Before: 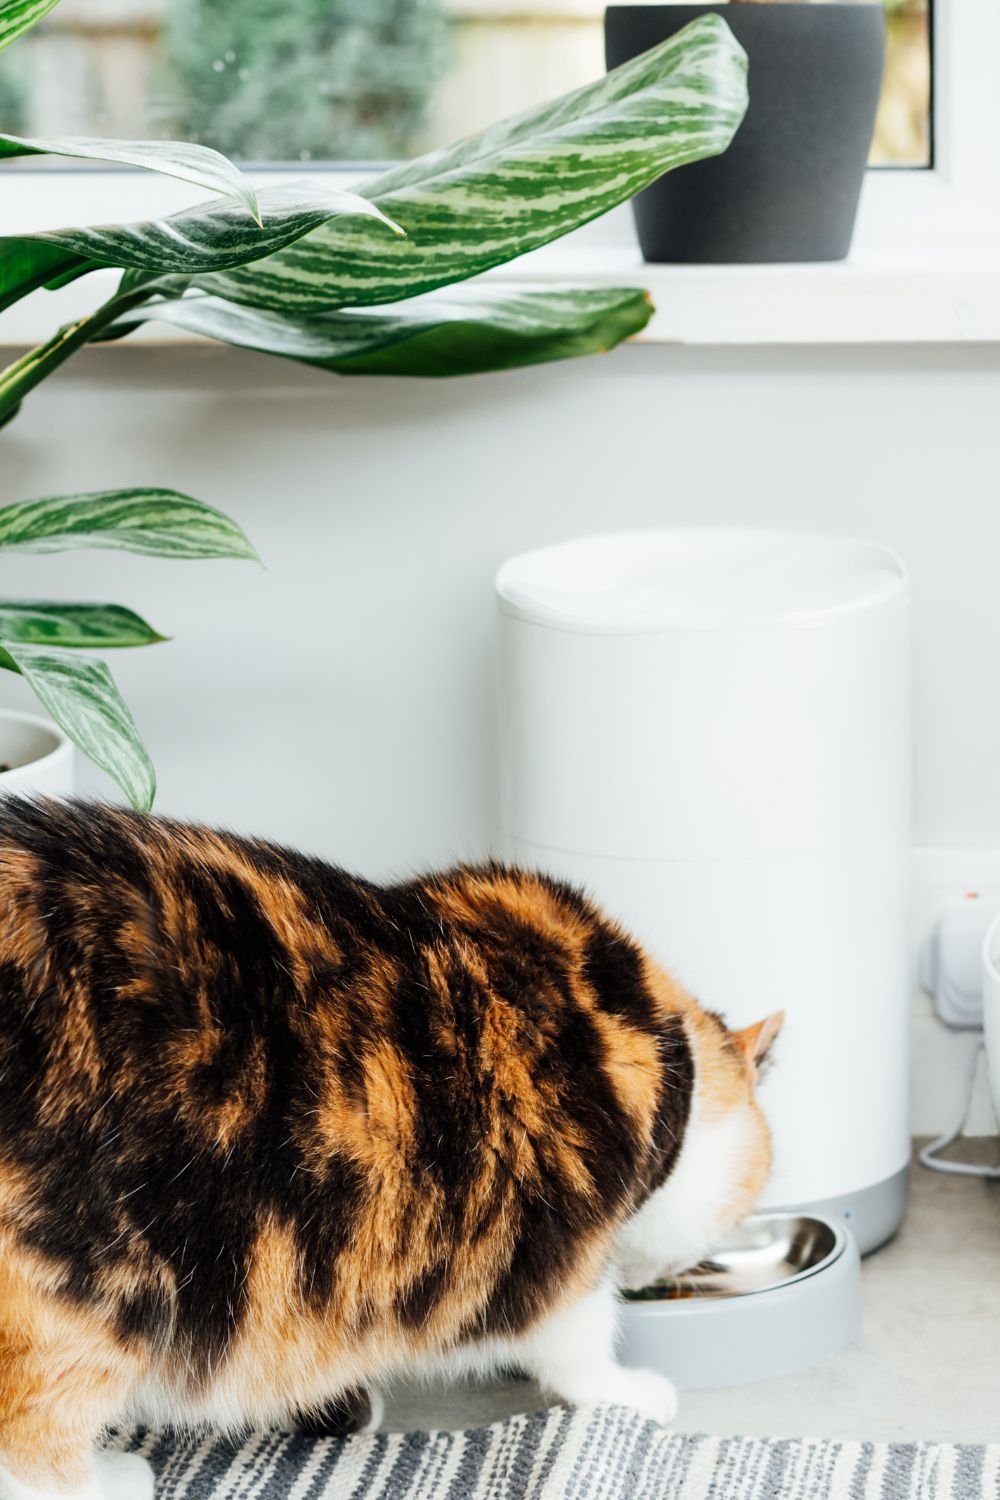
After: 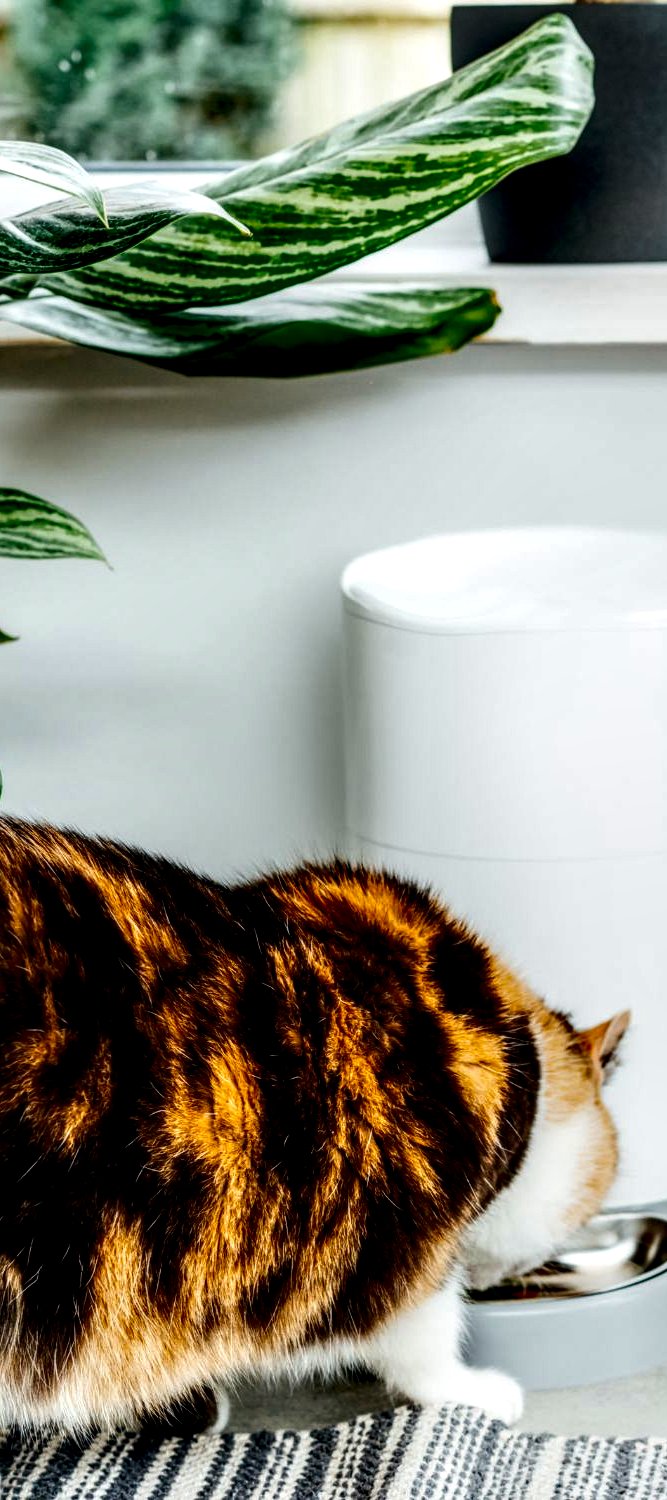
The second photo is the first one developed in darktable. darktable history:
crop and rotate: left 15.446%, right 17.836%
contrast brightness saturation: contrast 0.13, brightness -0.24, saturation 0.14
local contrast: highlights 19%, detail 186%
color balance rgb: perceptual saturation grading › global saturation 20%, global vibrance 20%
